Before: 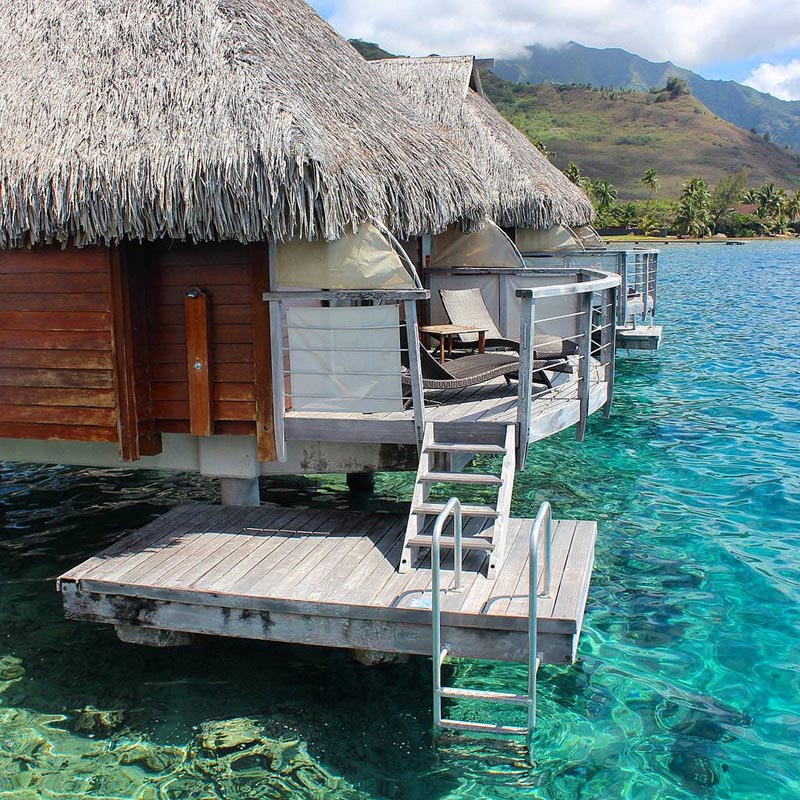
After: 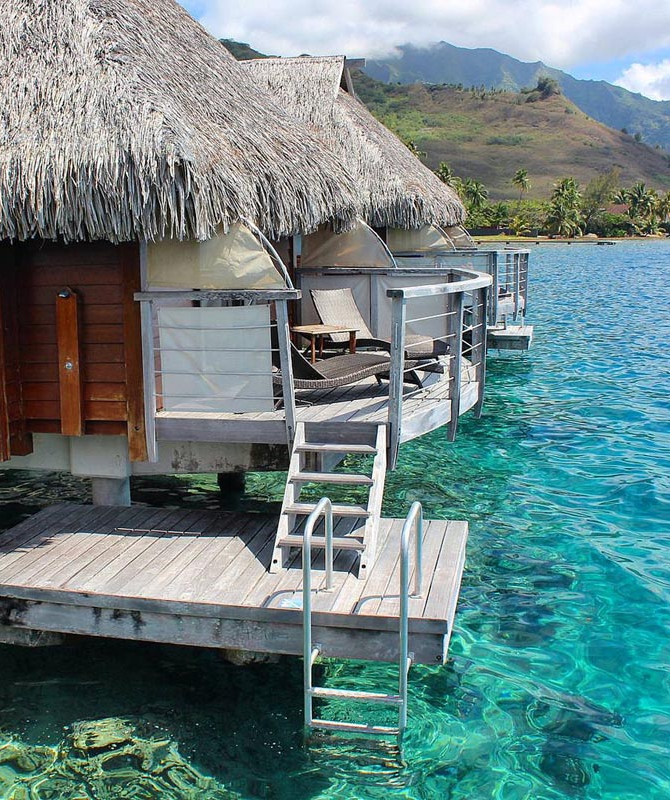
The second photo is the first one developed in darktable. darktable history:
crop: left 16.169%
